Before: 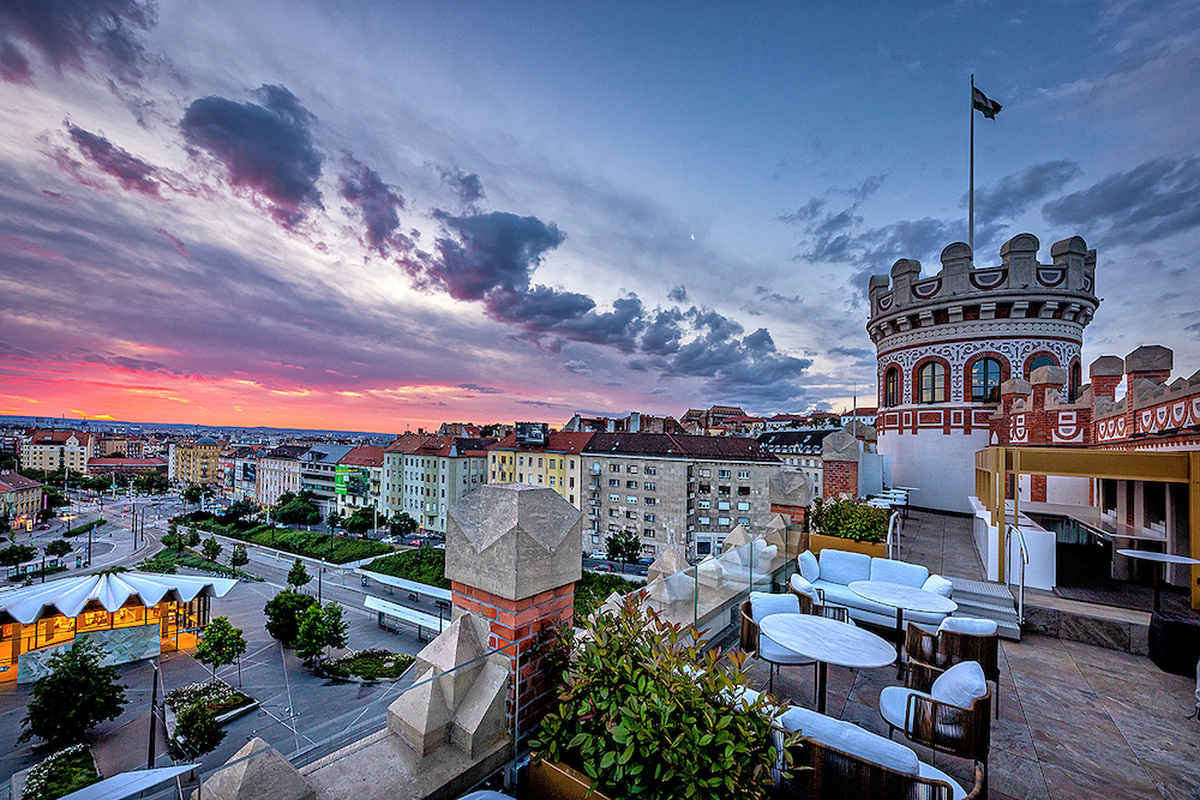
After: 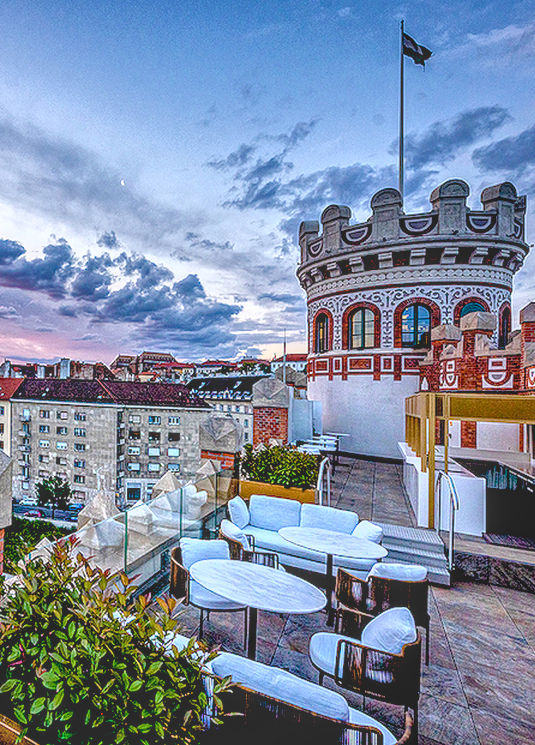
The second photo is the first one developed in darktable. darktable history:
crop: left 47.503%, top 6.865%, right 7.903%
tone curve: curves: ch0 [(0, 0) (0.003, 0.025) (0.011, 0.025) (0.025, 0.029) (0.044, 0.035) (0.069, 0.053) (0.1, 0.083) (0.136, 0.118) (0.177, 0.163) (0.224, 0.22) (0.277, 0.295) (0.335, 0.371) (0.399, 0.444) (0.468, 0.524) (0.543, 0.618) (0.623, 0.702) (0.709, 0.79) (0.801, 0.89) (0.898, 0.973) (1, 1)], color space Lab, independent channels, preserve colors none
exposure: black level correction 0.013, compensate exposure bias true, compensate highlight preservation false
color balance rgb: linear chroma grading › global chroma 14.884%, perceptual saturation grading › global saturation 20%, perceptual saturation grading › highlights -49.958%, perceptual saturation grading › shadows 25.714%, global vibrance 3.784%
contrast brightness saturation: contrast -0.092, saturation -0.096
shadows and highlights: low approximation 0.01, soften with gaussian
local contrast: highlights 67%, shadows 34%, detail 167%, midtone range 0.2
tone equalizer: -8 EV -0.437 EV, -7 EV -0.415 EV, -6 EV -0.328 EV, -5 EV -0.241 EV, -3 EV 0.208 EV, -2 EV 0.36 EV, -1 EV 0.382 EV, +0 EV 0.393 EV
